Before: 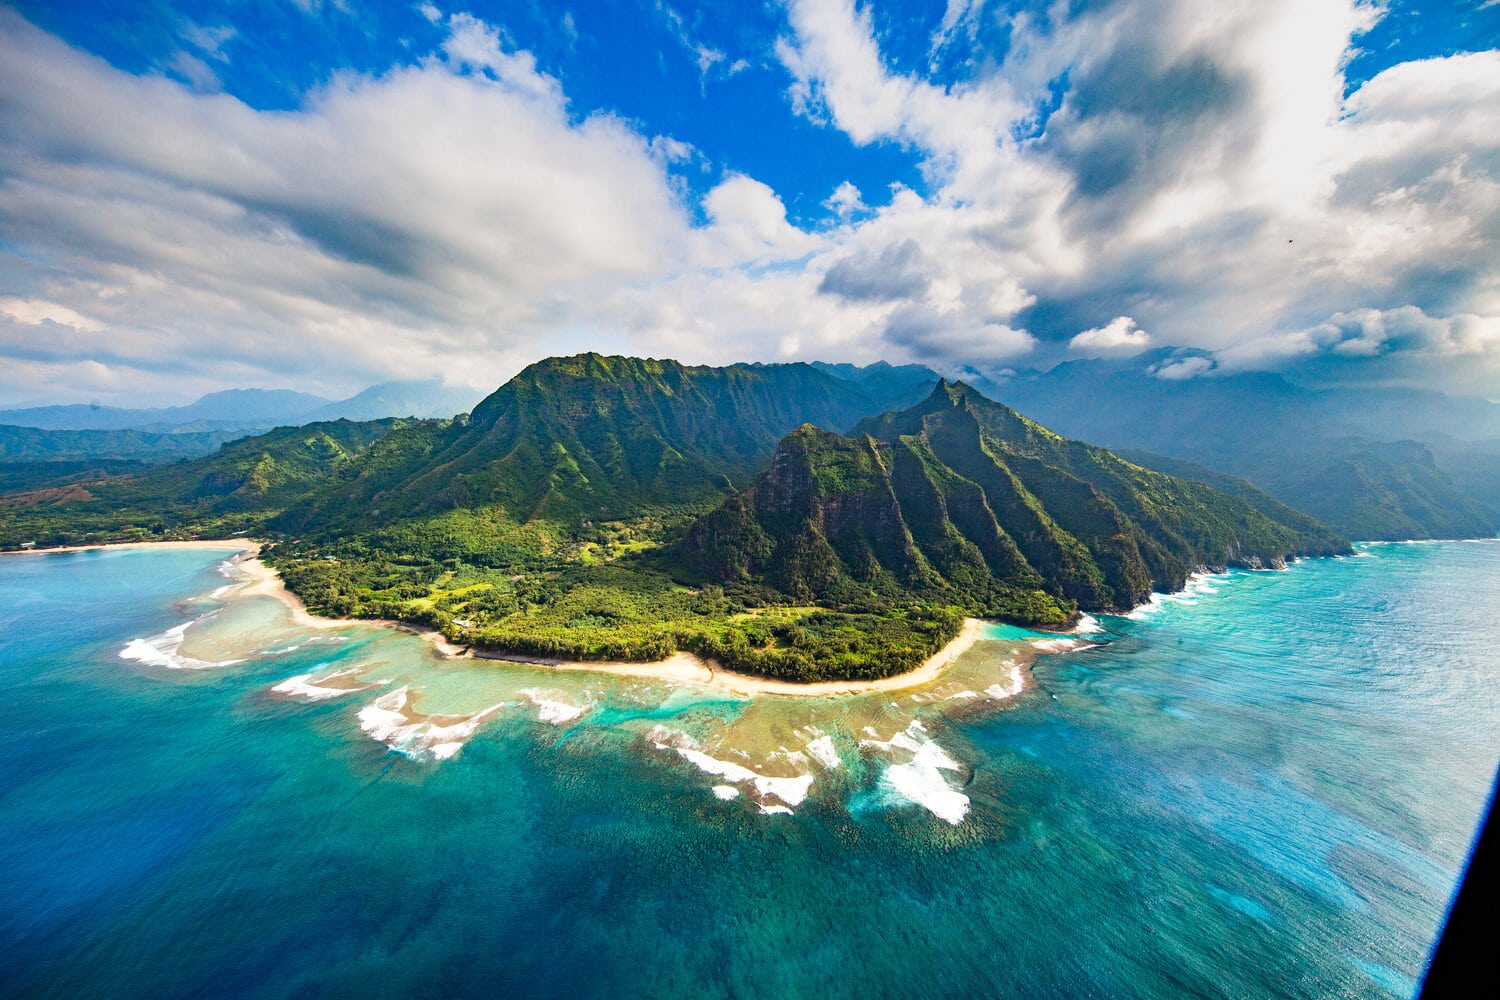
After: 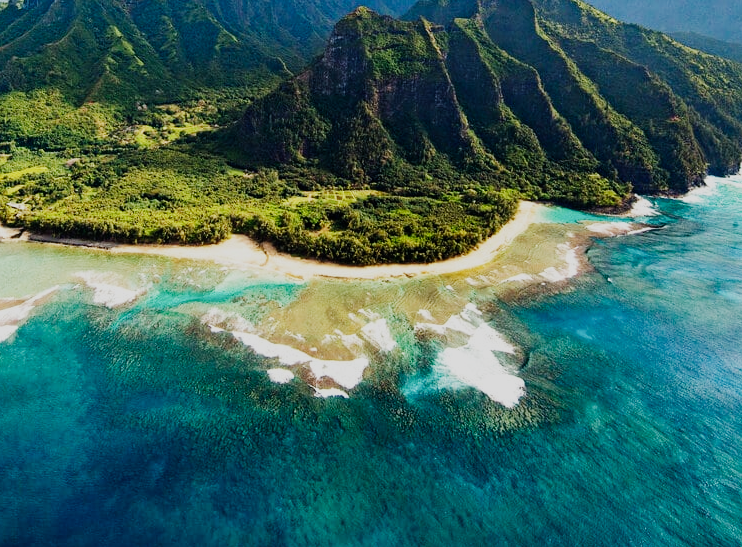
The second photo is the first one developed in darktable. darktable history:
crop: left 29.672%, top 41.786%, right 20.851%, bottom 3.487%
sigmoid: skew -0.2, preserve hue 0%, red attenuation 0.1, red rotation 0.035, green attenuation 0.1, green rotation -0.017, blue attenuation 0.15, blue rotation -0.052, base primaries Rec2020
